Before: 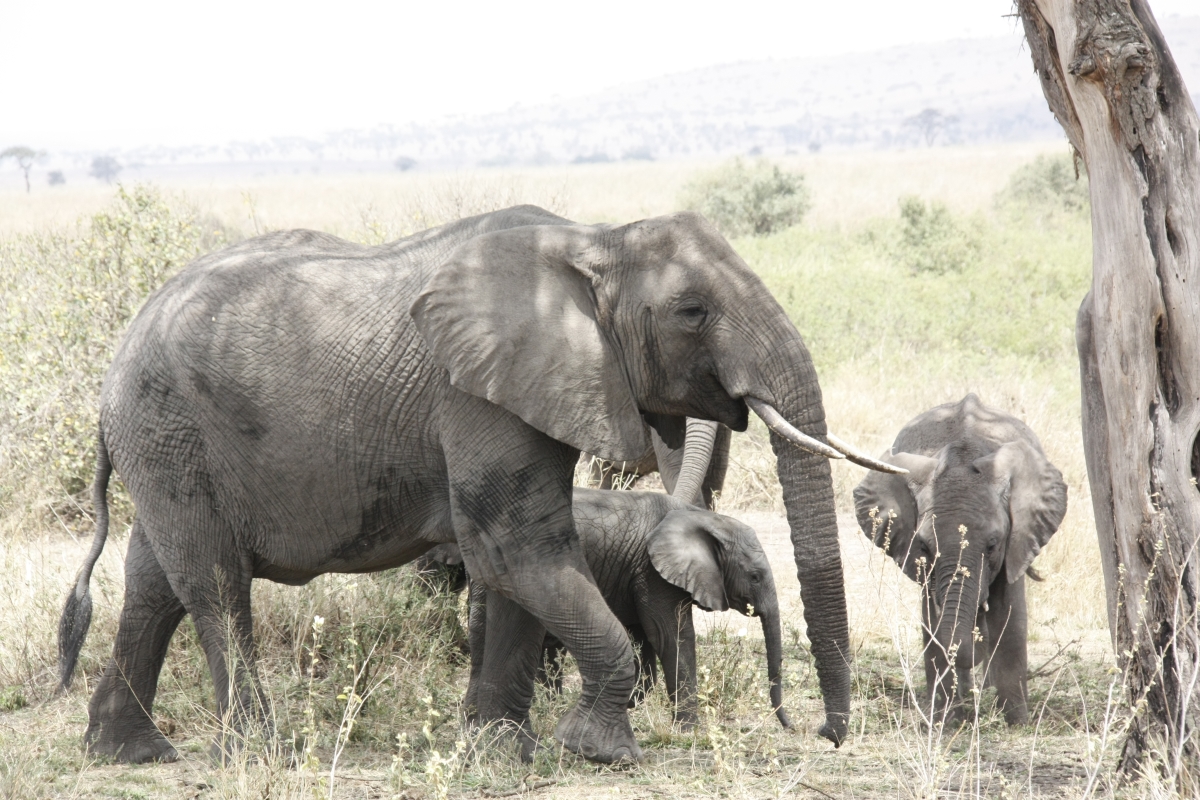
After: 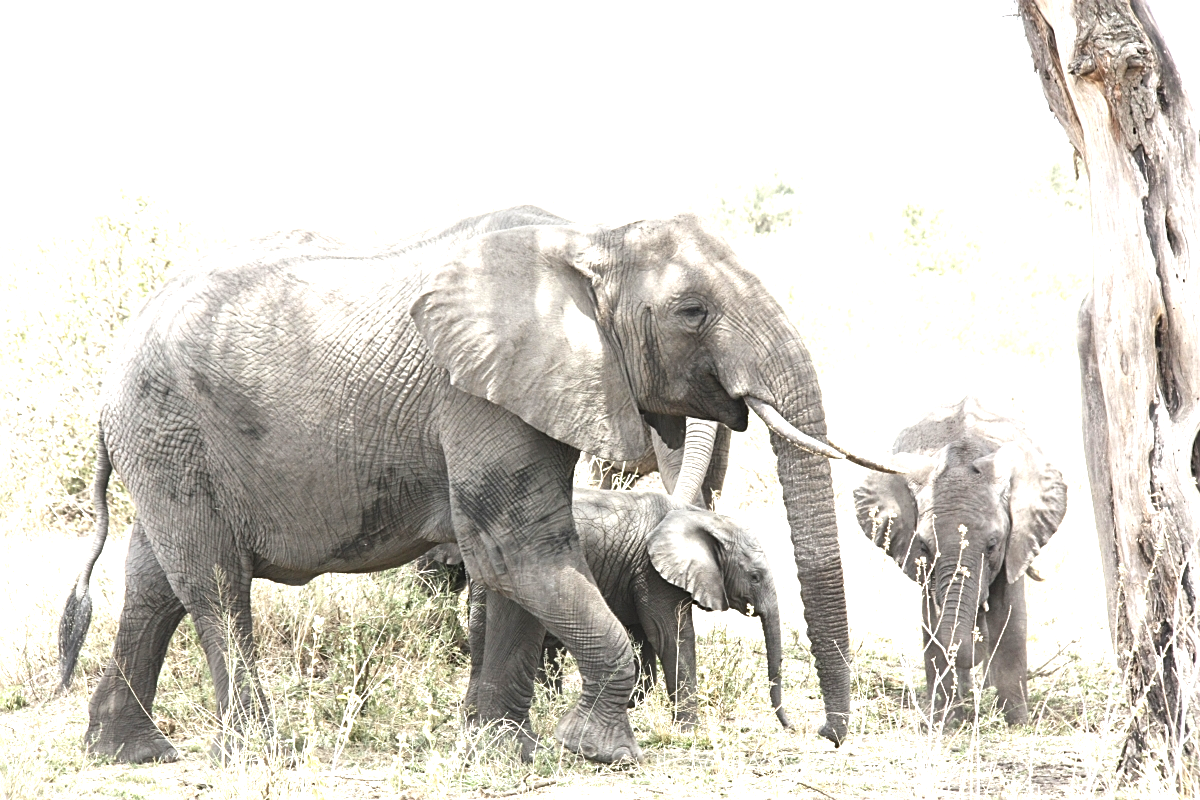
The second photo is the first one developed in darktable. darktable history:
exposure: black level correction 0, exposure 1.1 EV, compensate exposure bias true, compensate highlight preservation false
sharpen: on, module defaults
